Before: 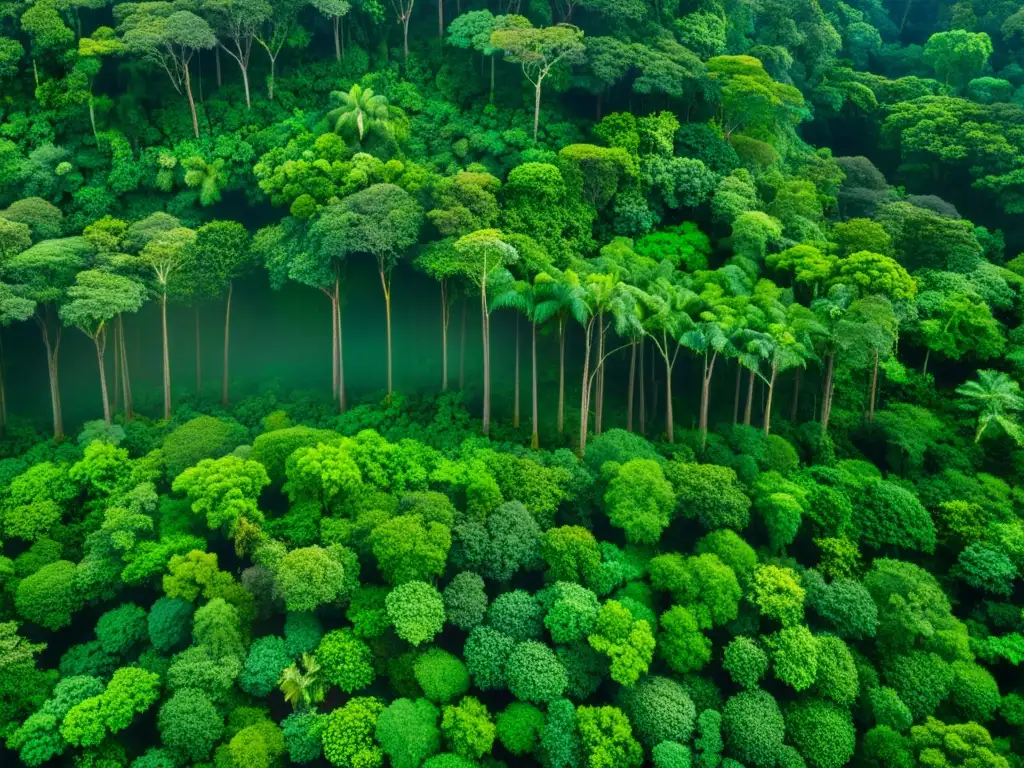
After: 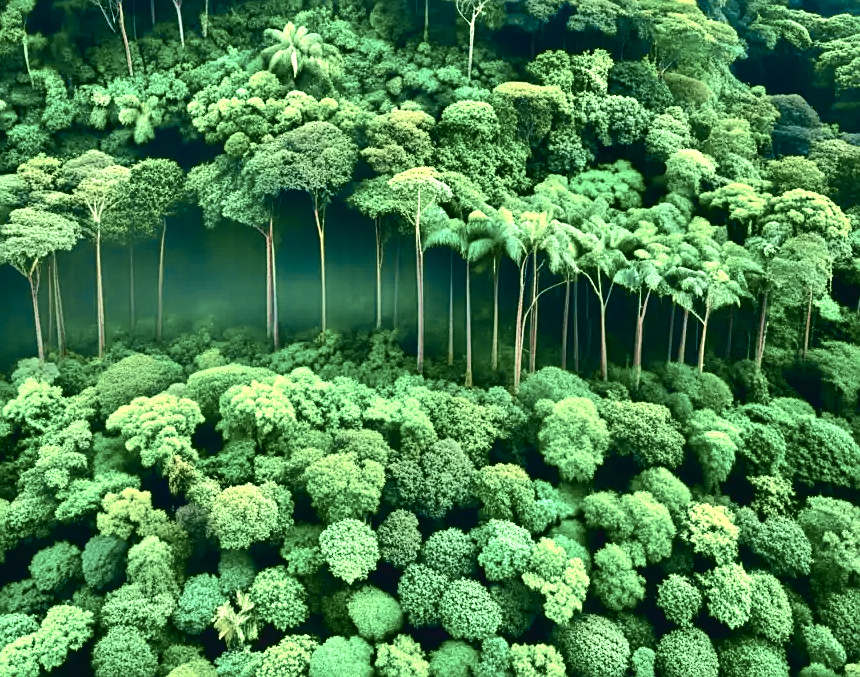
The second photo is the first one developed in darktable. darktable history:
contrast brightness saturation: contrast 0.1, brightness 0.03, saturation 0.09
color zones: curves: ch0 [(0, 0.473) (0.001, 0.473) (0.226, 0.548) (0.4, 0.589) (0.525, 0.54) (0.728, 0.403) (0.999, 0.473) (1, 0.473)]; ch1 [(0, 0.619) (0.001, 0.619) (0.234, 0.388) (0.4, 0.372) (0.528, 0.422) (0.732, 0.53) (0.999, 0.619) (1, 0.619)]; ch2 [(0, 0.547) (0.001, 0.547) (0.226, 0.45) (0.4, 0.525) (0.525, 0.585) (0.8, 0.511) (0.999, 0.547) (1, 0.547)]
contrast equalizer: octaves 7, y [[0.6 ×6], [0.55 ×6], [0 ×6], [0 ×6], [0 ×6]], mix 0.3
rotate and perspective: automatic cropping original format, crop left 0, crop top 0
crop: left 6.446%, top 8.188%, right 9.538%, bottom 3.548%
tone curve: curves: ch0 [(0, 0.046) (0.037, 0.056) (0.176, 0.162) (0.33, 0.331) (0.432, 0.475) (0.601, 0.665) (0.843, 0.876) (1, 1)]; ch1 [(0, 0) (0.339, 0.349) (0.445, 0.42) (0.476, 0.47) (0.497, 0.492) (0.523, 0.514) (0.557, 0.558) (0.632, 0.615) (0.728, 0.746) (1, 1)]; ch2 [(0, 0) (0.327, 0.324) (0.417, 0.44) (0.46, 0.453) (0.502, 0.495) (0.526, 0.52) (0.54, 0.55) (0.606, 0.626) (0.745, 0.704) (1, 1)], color space Lab, independent channels, preserve colors none
sharpen: on, module defaults
